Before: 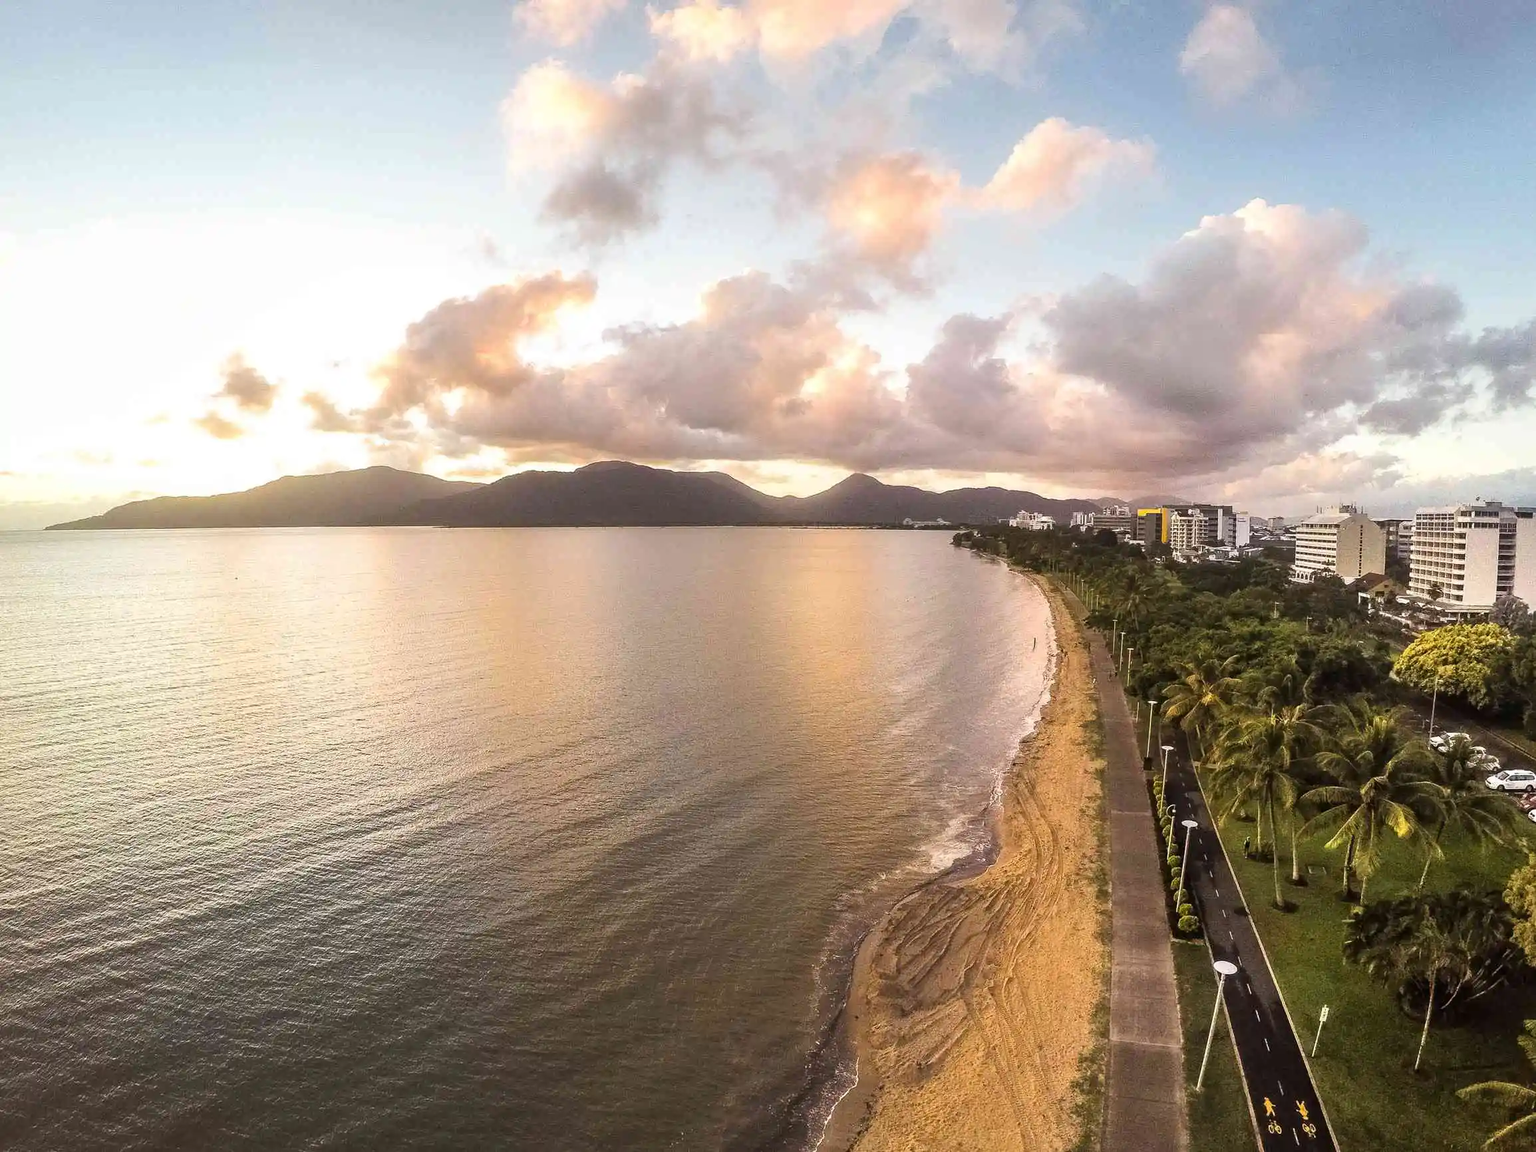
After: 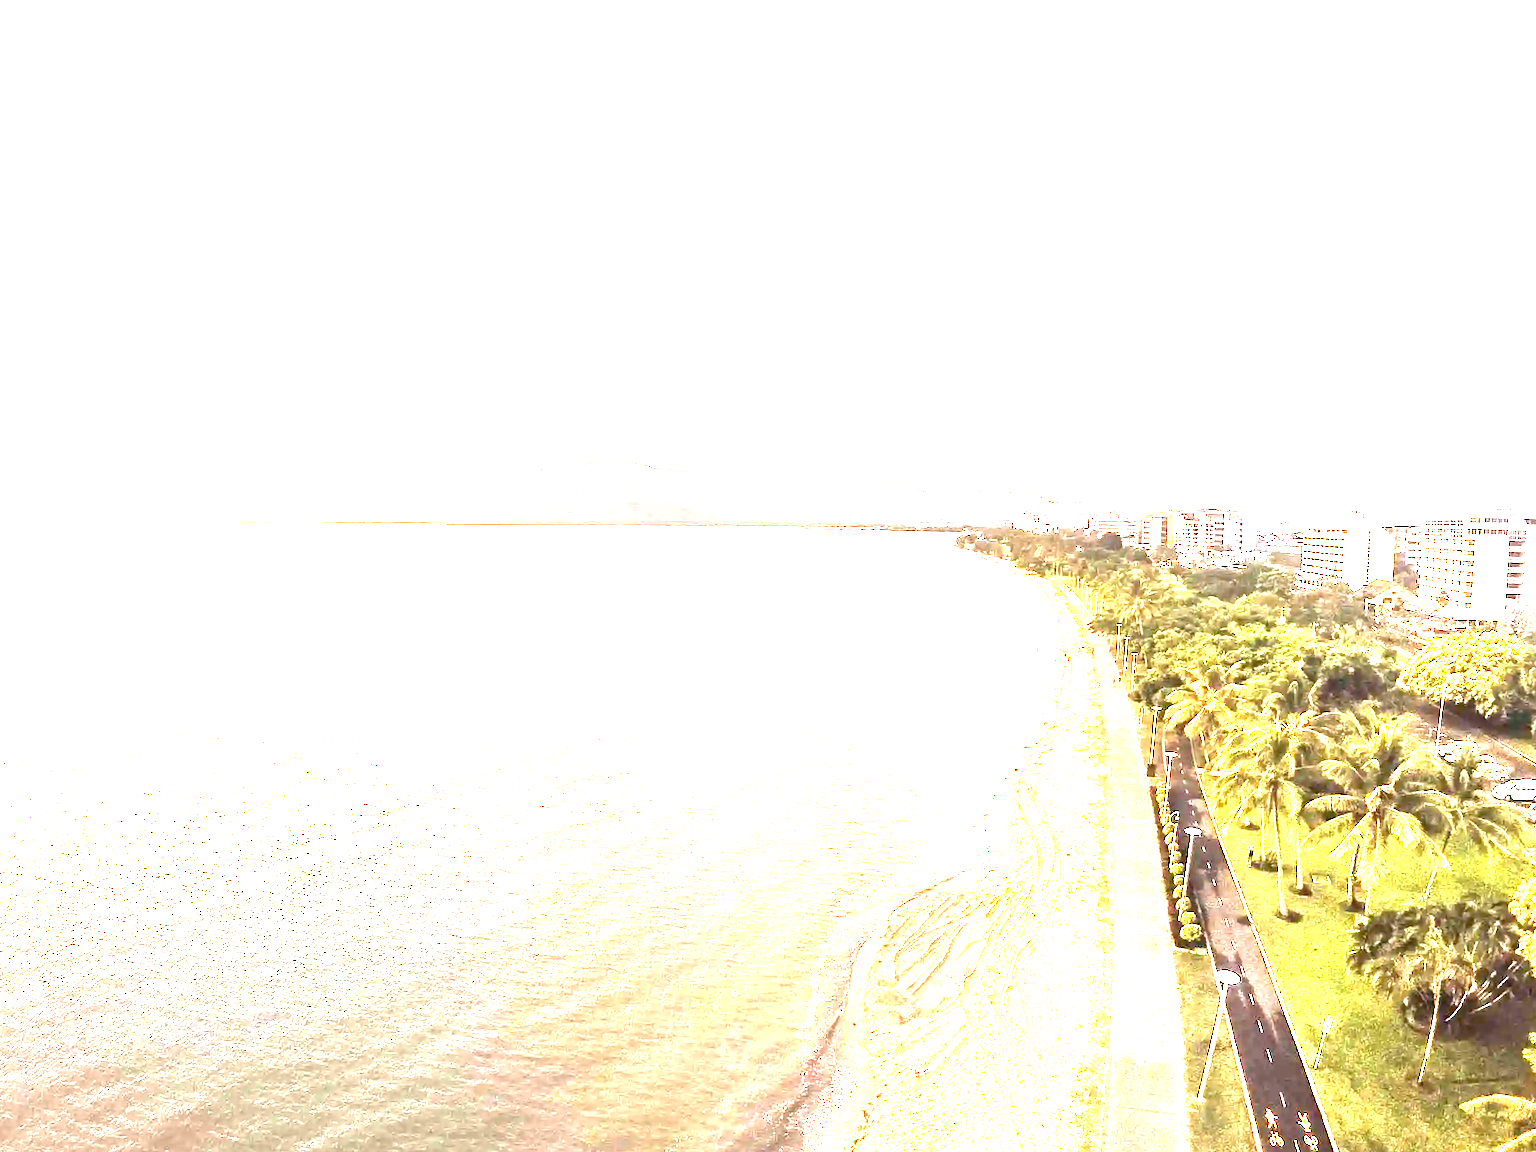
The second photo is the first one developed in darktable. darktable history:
exposure: black level correction 0, exposure 4 EV, compensate exposure bias true, compensate highlight preservation false
crop and rotate: angle -0.5°
